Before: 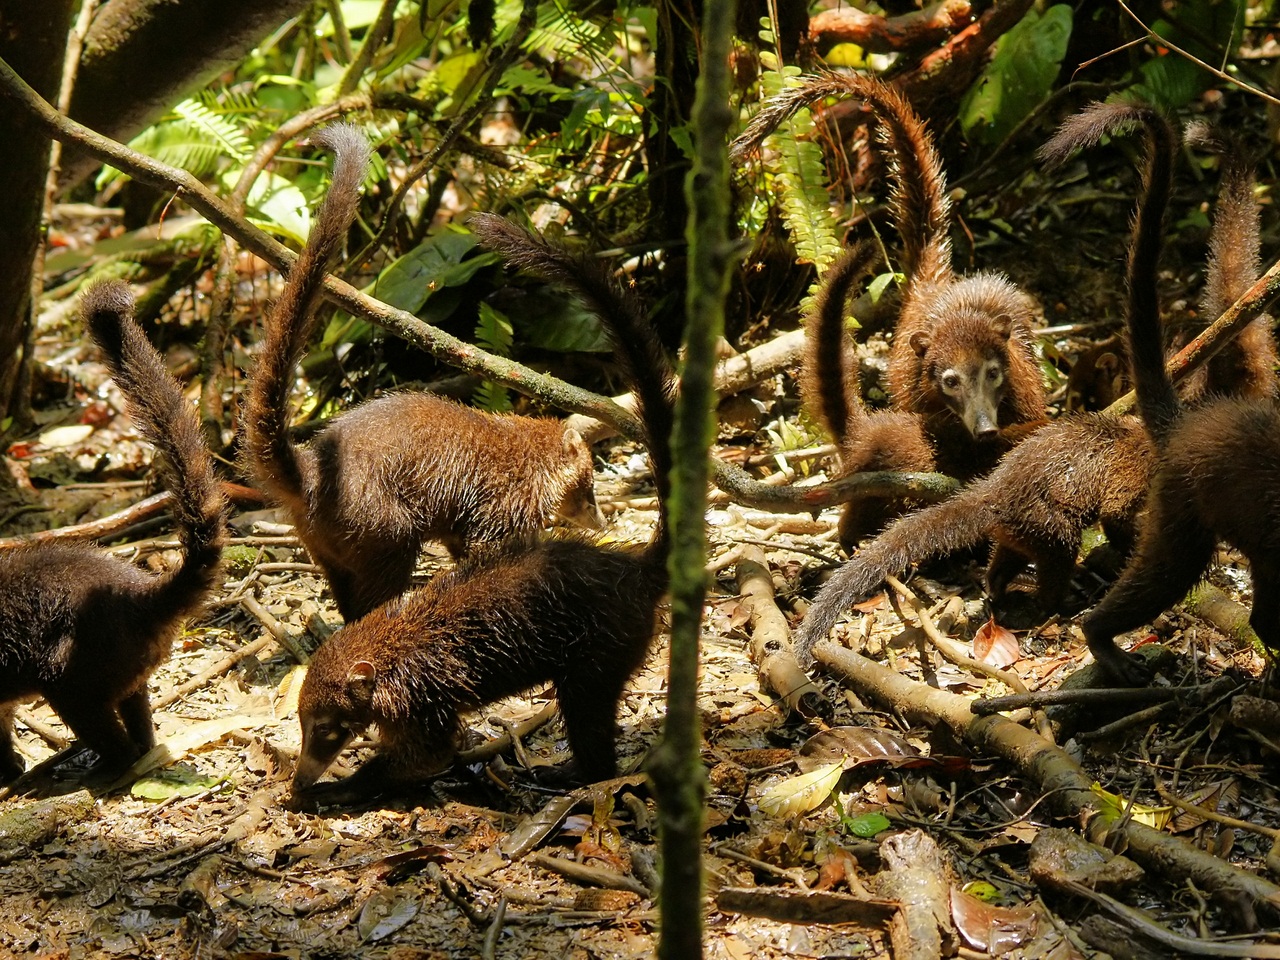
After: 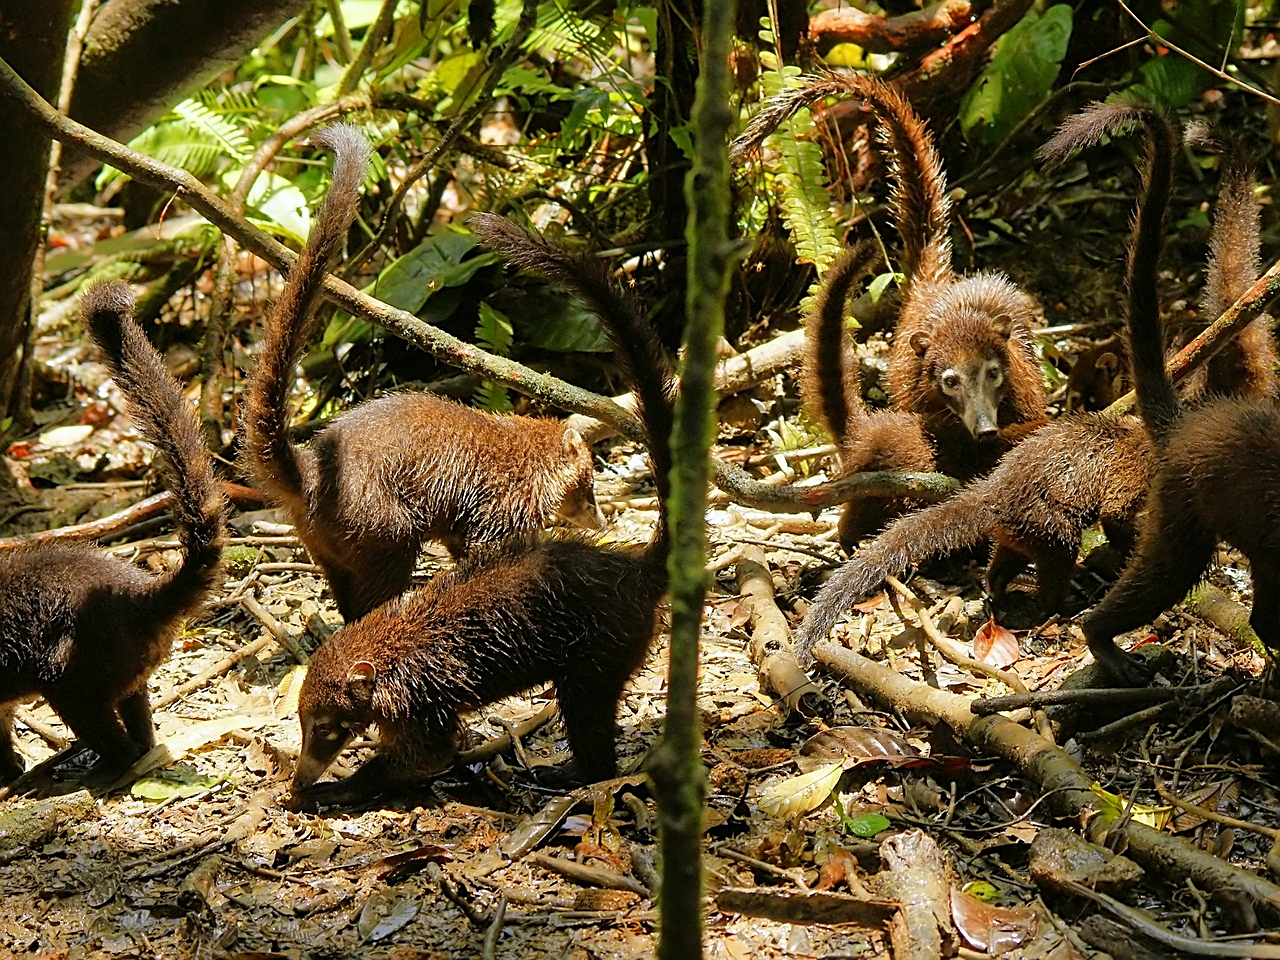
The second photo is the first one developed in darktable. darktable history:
white balance: red 0.983, blue 1.036
levels: levels [0, 0.478, 1]
sharpen: on, module defaults
